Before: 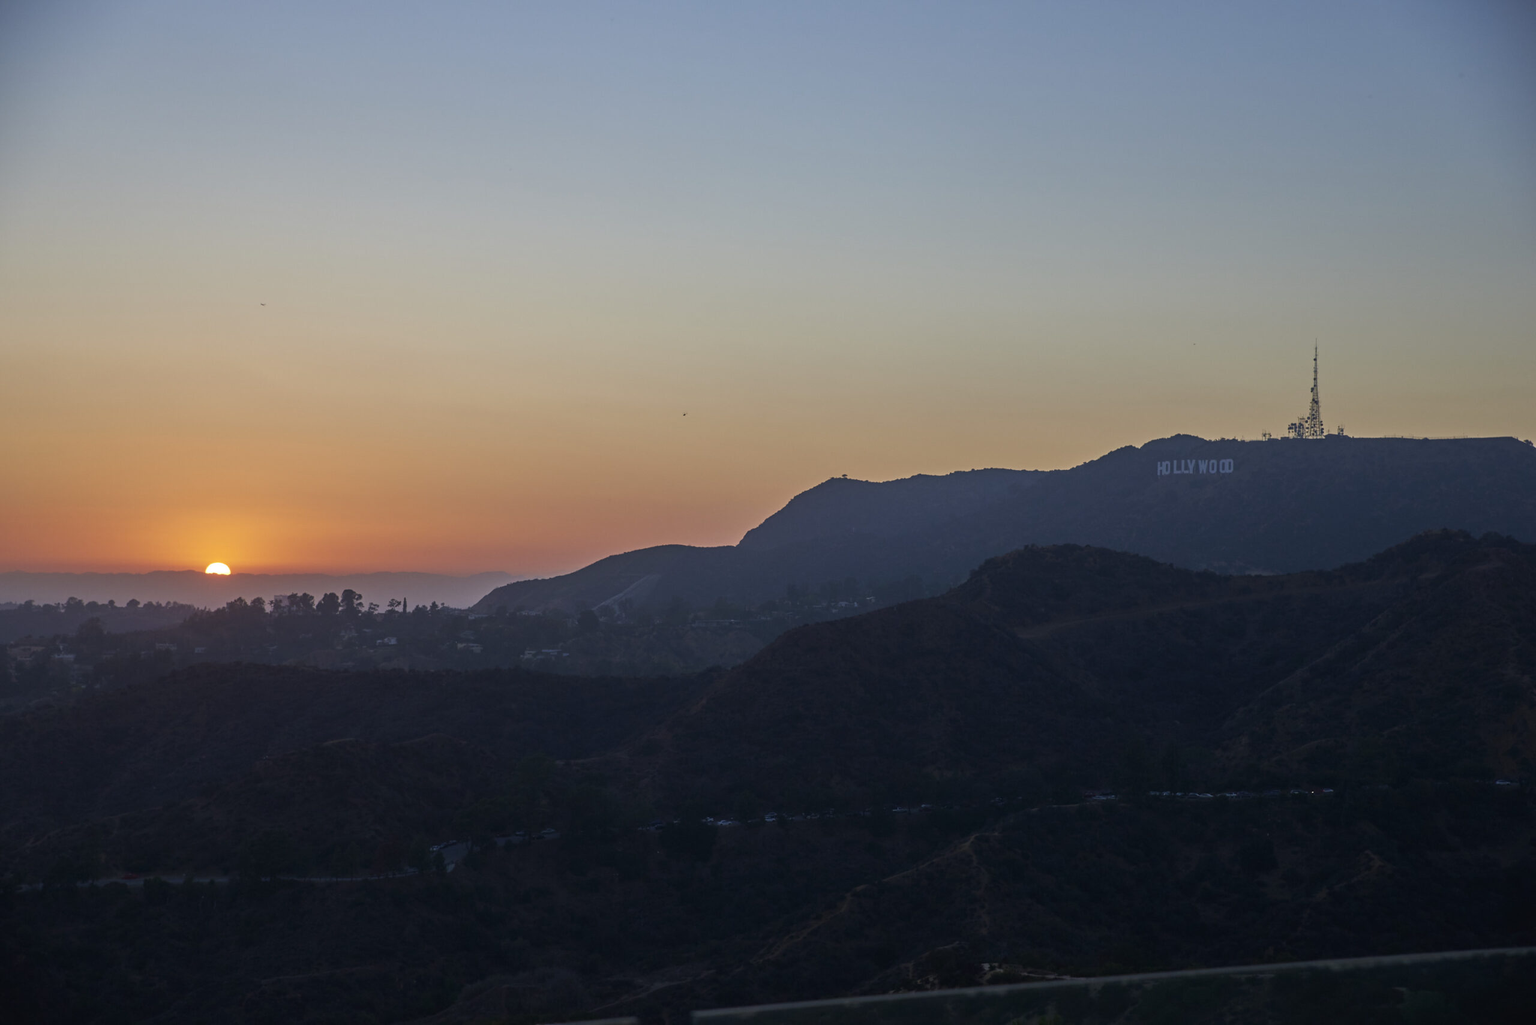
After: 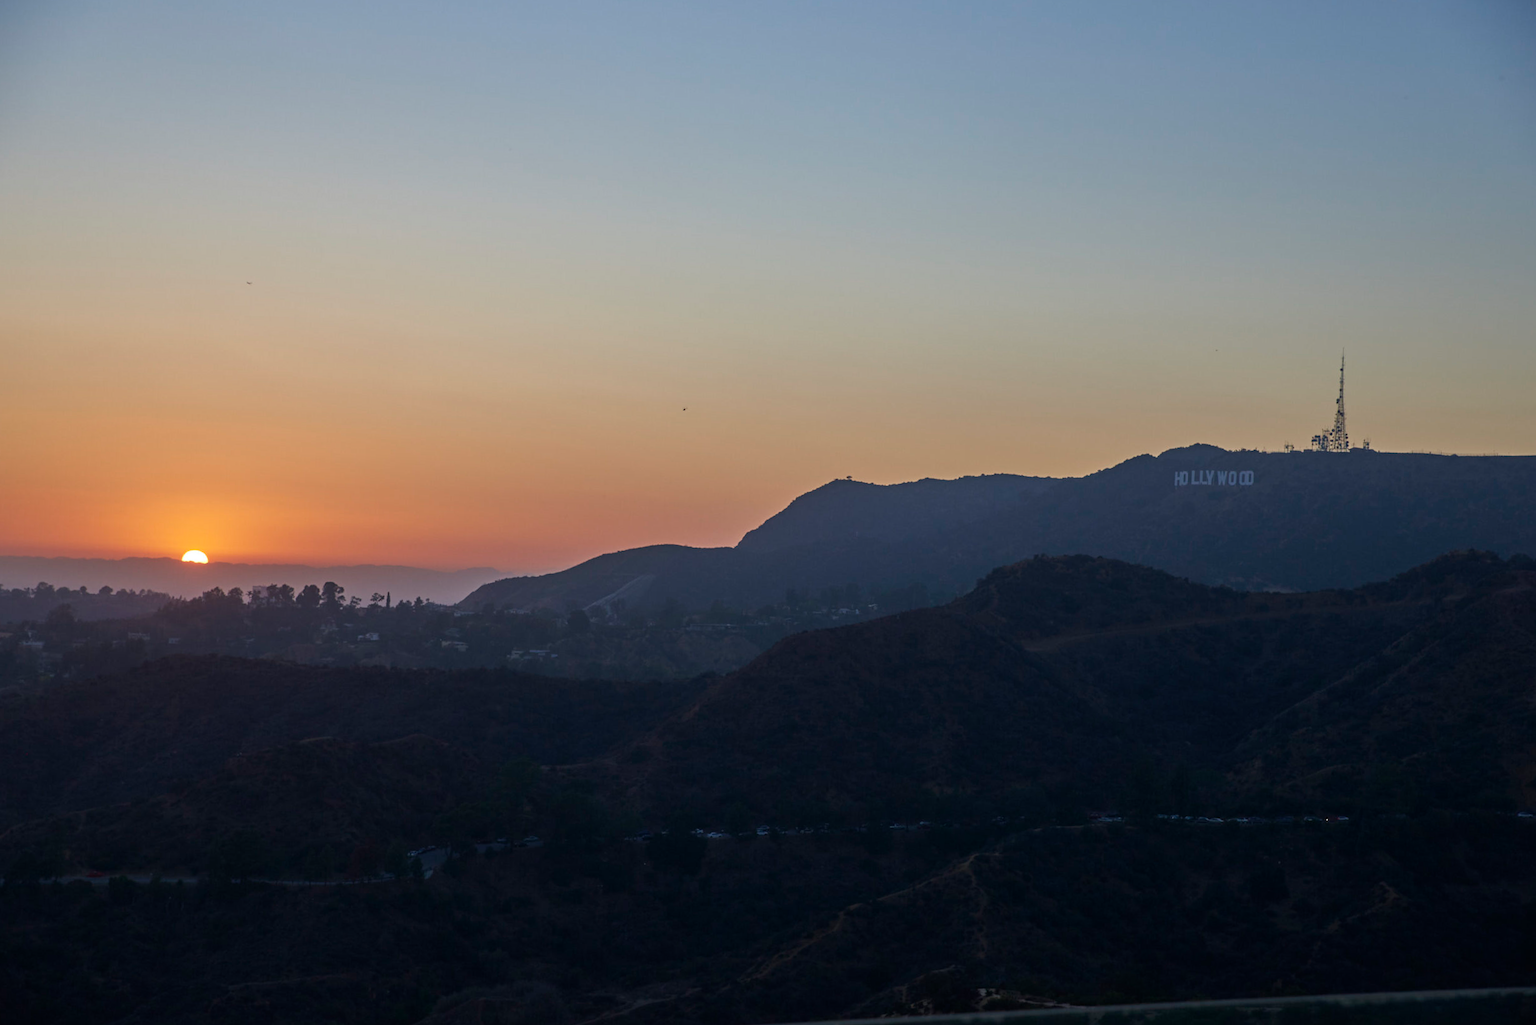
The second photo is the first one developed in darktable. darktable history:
crop and rotate: angle -1.54°
